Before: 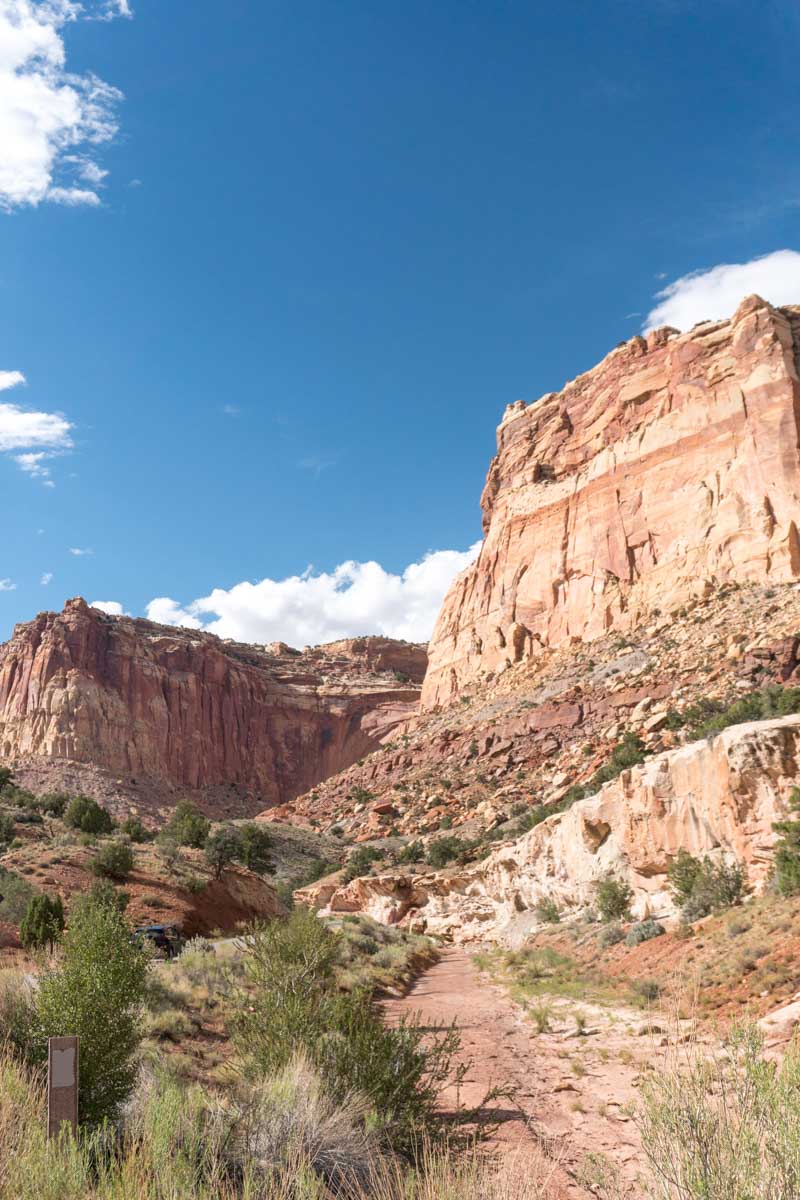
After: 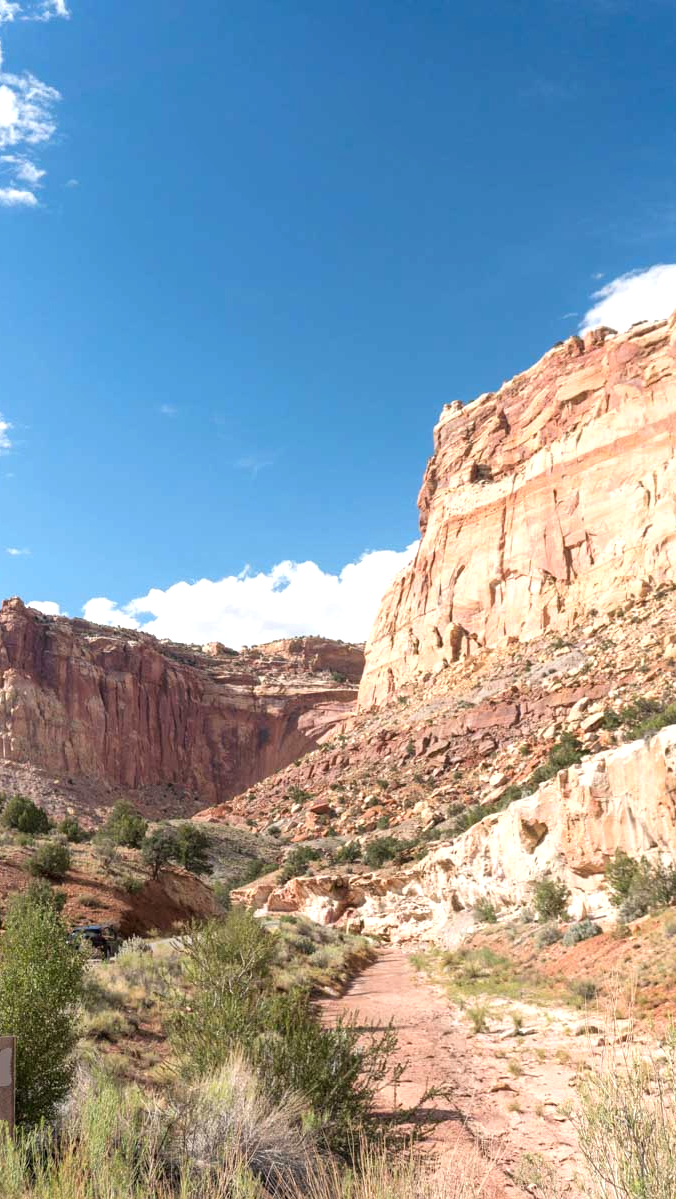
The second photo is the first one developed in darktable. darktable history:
crop: left 7.961%, right 7.506%
tone equalizer: -8 EV -0.406 EV, -7 EV -0.384 EV, -6 EV -0.299 EV, -5 EV -0.238 EV, -3 EV 0.221 EV, -2 EV 0.347 EV, -1 EV 0.369 EV, +0 EV 0.389 EV
